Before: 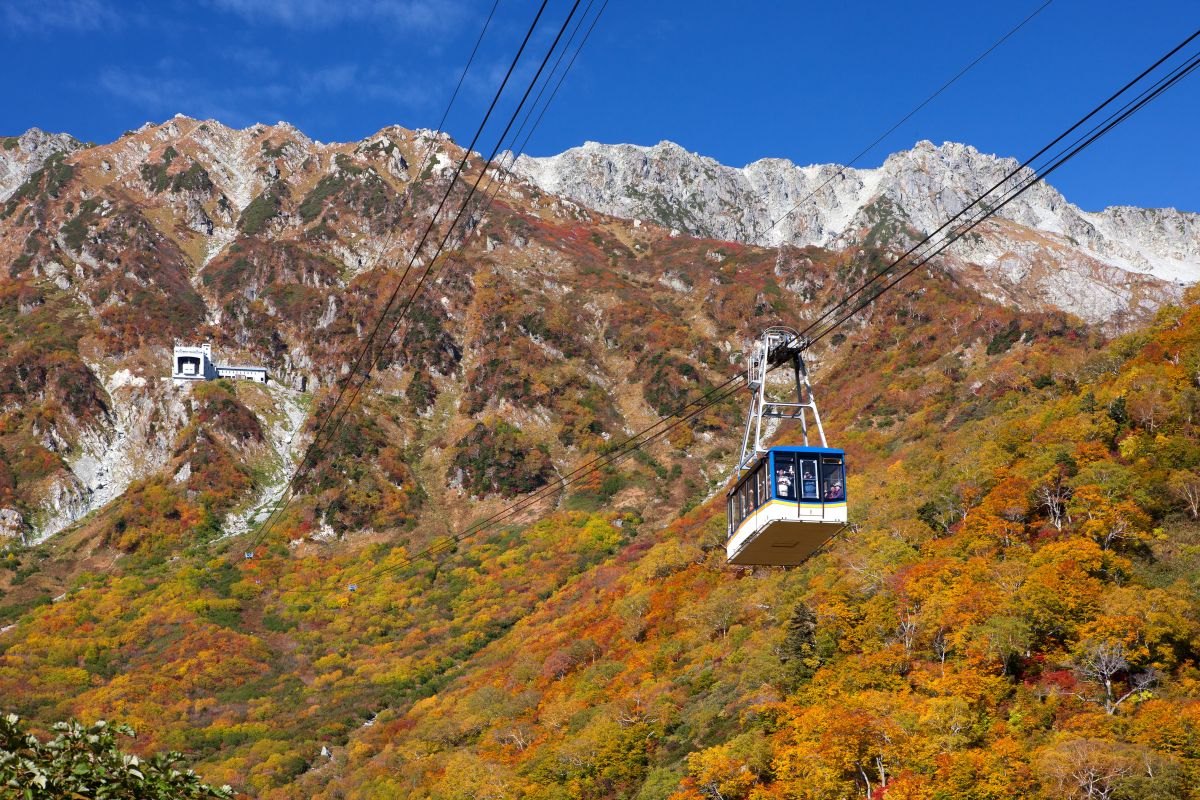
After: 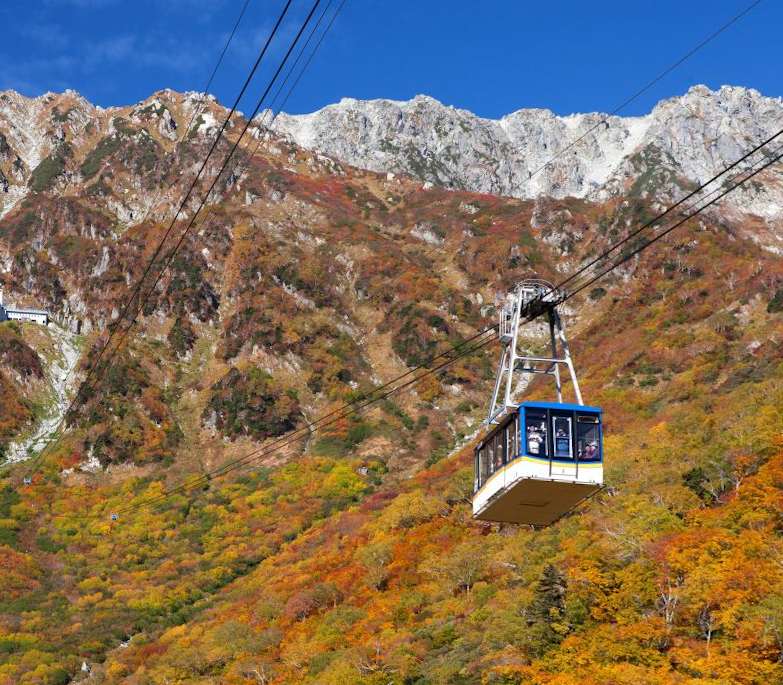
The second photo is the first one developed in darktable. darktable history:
crop and rotate: left 12.673%, right 20.66%
rotate and perspective: rotation 1.69°, lens shift (vertical) -0.023, lens shift (horizontal) -0.291, crop left 0.025, crop right 0.988, crop top 0.092, crop bottom 0.842
